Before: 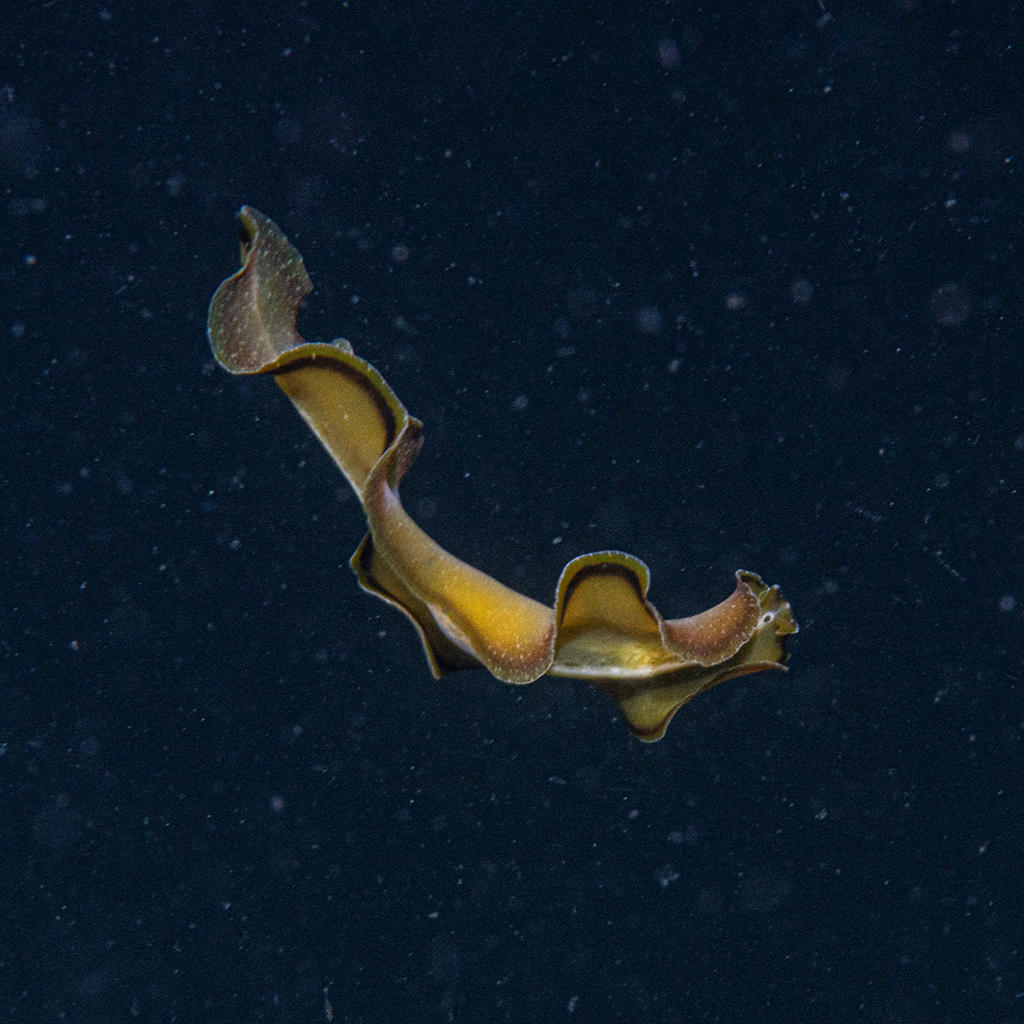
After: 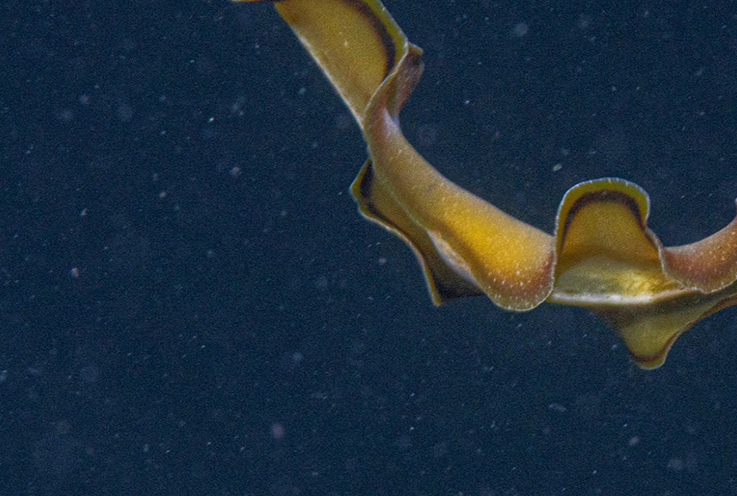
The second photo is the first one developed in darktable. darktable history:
crop: top 36.498%, right 27.964%, bottom 14.995%
rgb curve: curves: ch0 [(0, 0) (0.072, 0.166) (0.217, 0.293) (0.414, 0.42) (1, 1)], compensate middle gray true, preserve colors basic power
